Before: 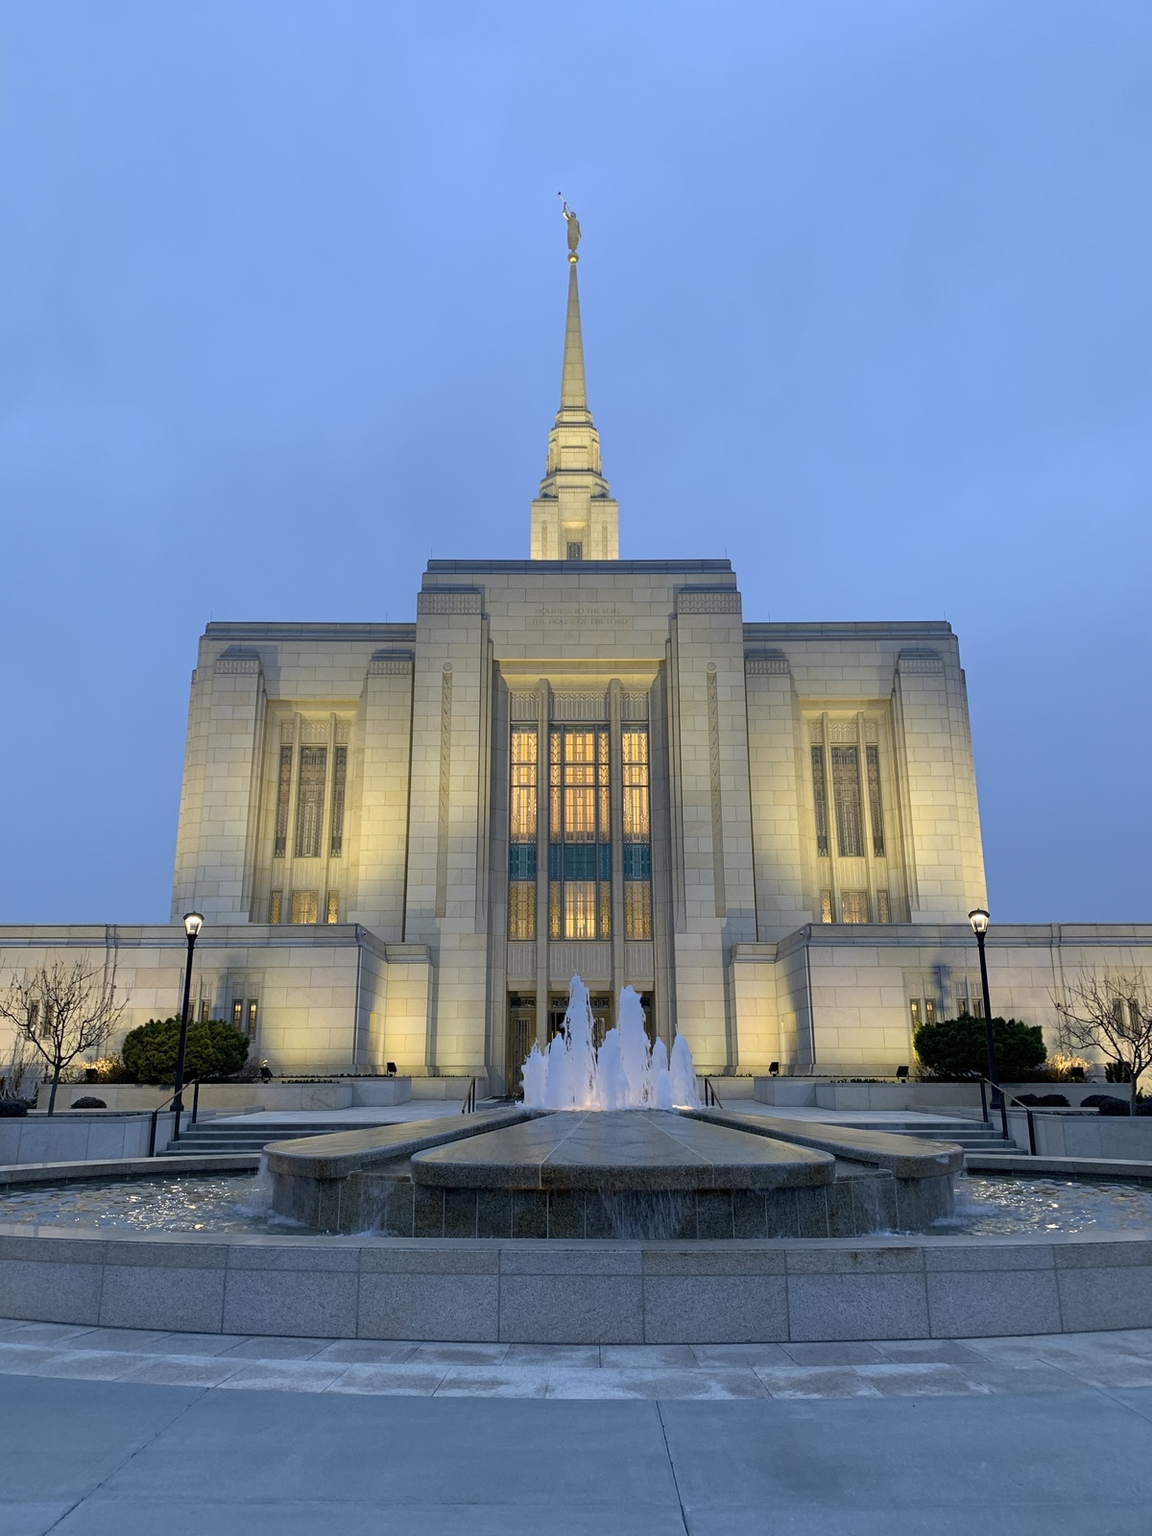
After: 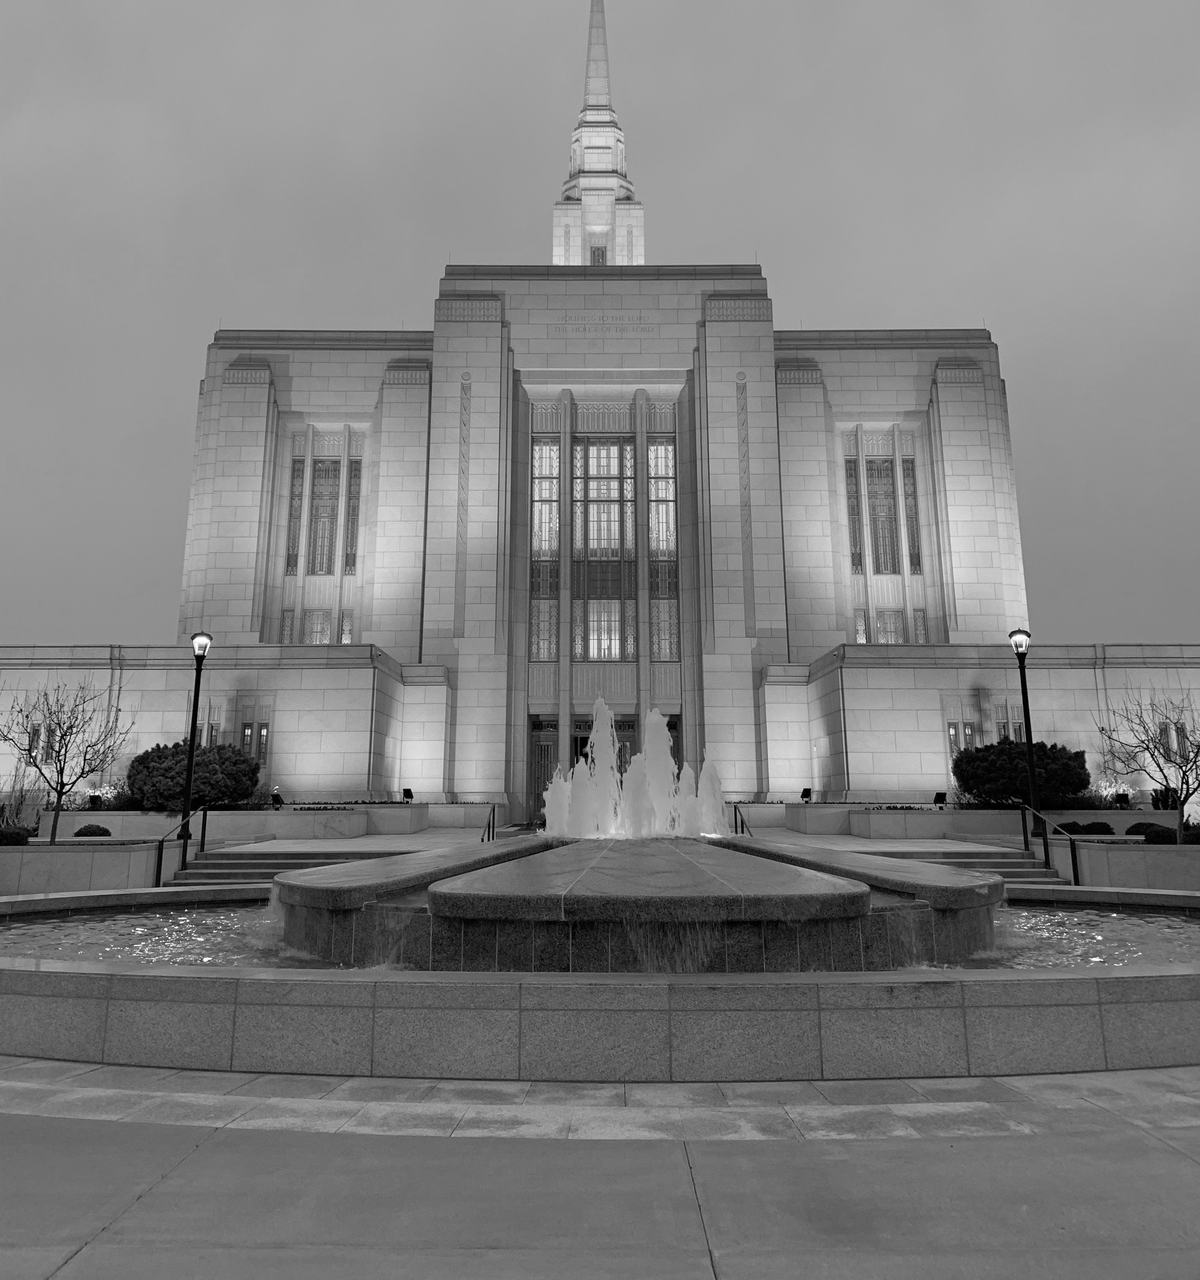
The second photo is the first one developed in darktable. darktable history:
crop and rotate: top 19.998%
monochrome: on, module defaults
